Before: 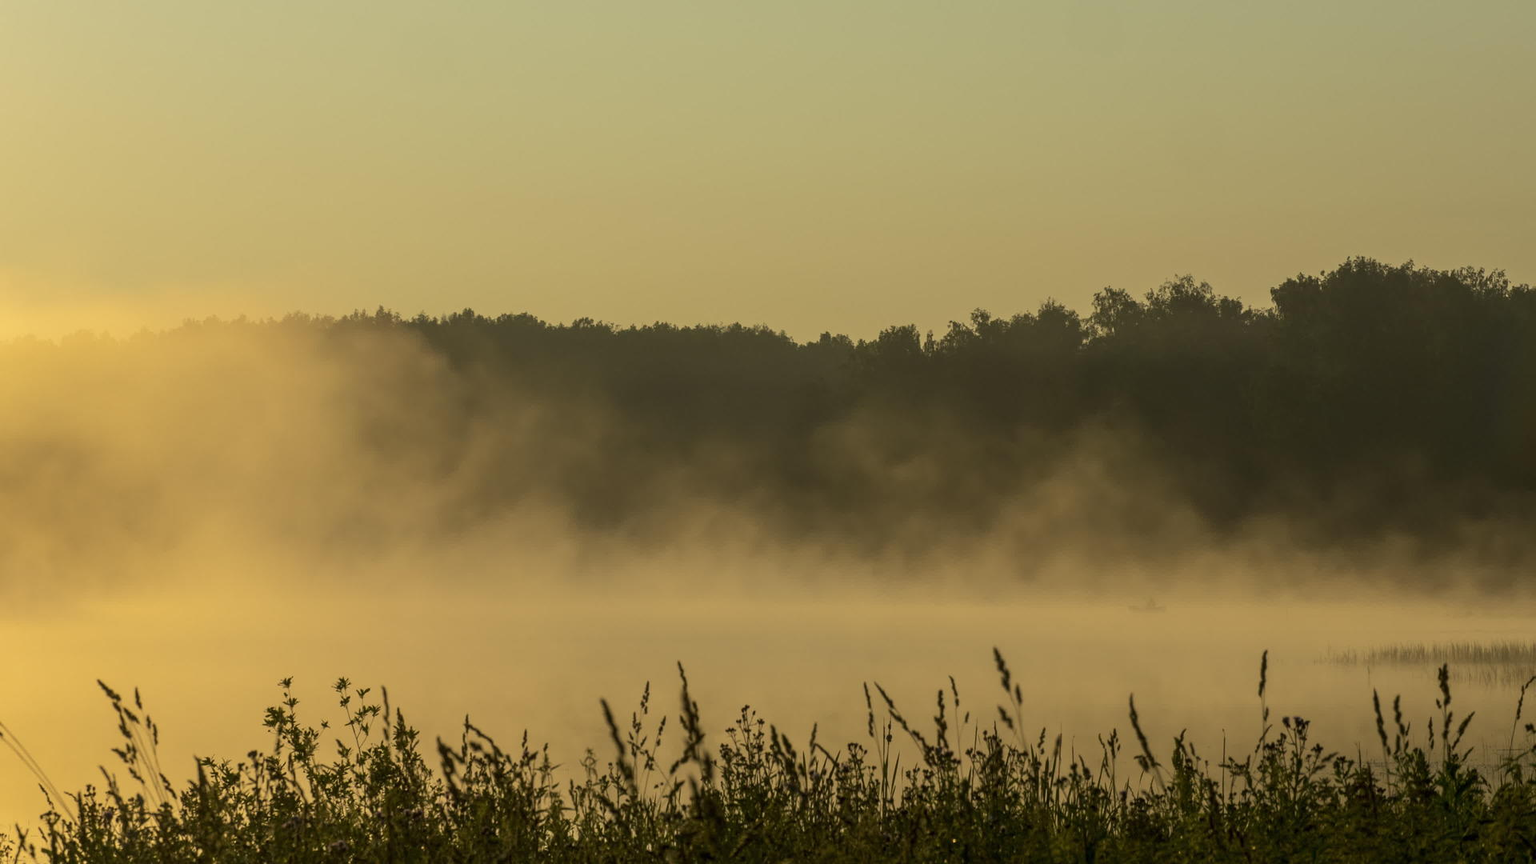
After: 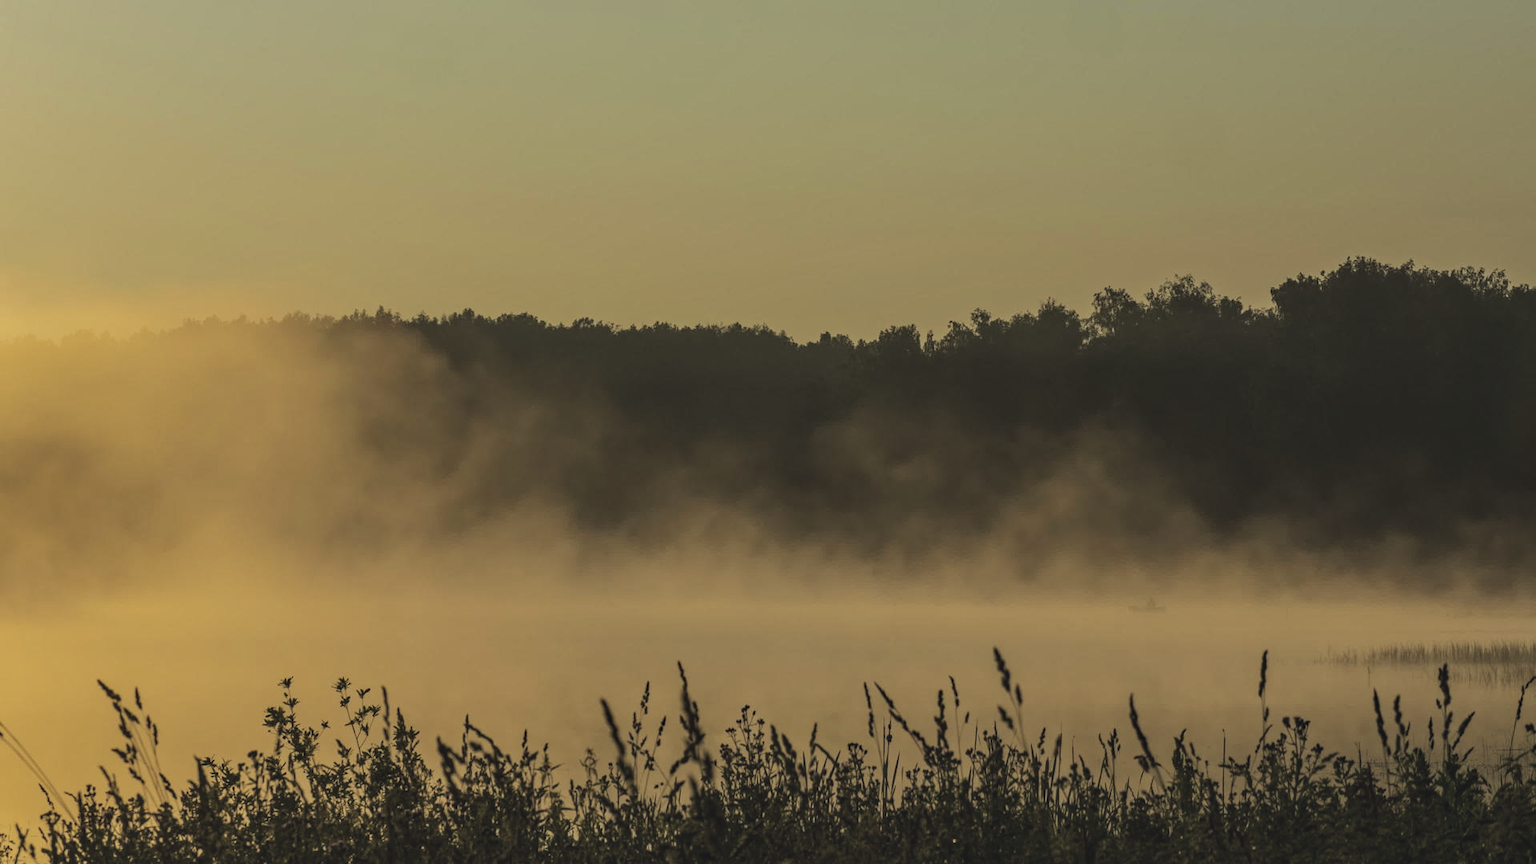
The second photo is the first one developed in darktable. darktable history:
local contrast: on, module defaults
exposure: black level correction -0.036, exposure -0.497 EV, compensate highlight preservation false
haze removal: compatibility mode true, adaptive false
filmic rgb: black relative exposure -7.65 EV, hardness 4.02, contrast 1.1, highlights saturation mix -30%
